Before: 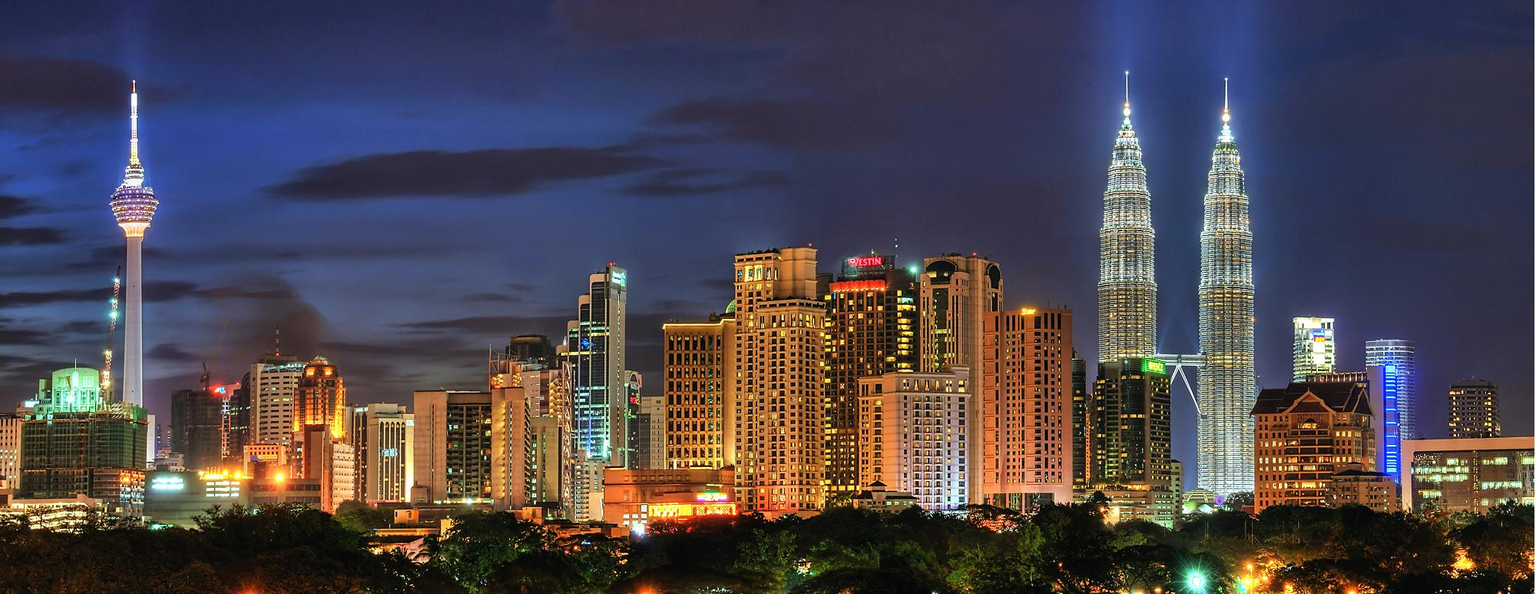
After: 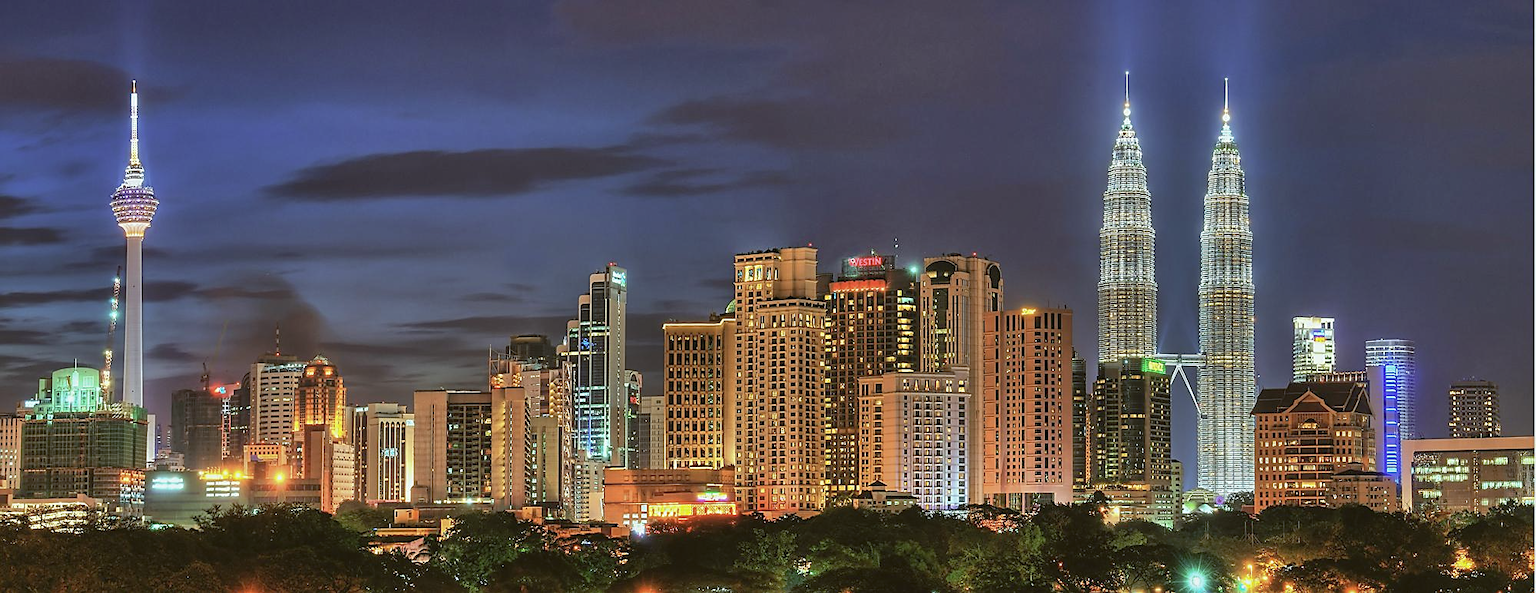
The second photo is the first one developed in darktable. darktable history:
sharpen: radius 1.864, amount 0.398, threshold 1.271
color correction: saturation 0.8
color balance: lift [1.004, 1.002, 1.002, 0.998], gamma [1, 1.007, 1.002, 0.993], gain [1, 0.977, 1.013, 1.023], contrast -3.64%
shadows and highlights: on, module defaults
